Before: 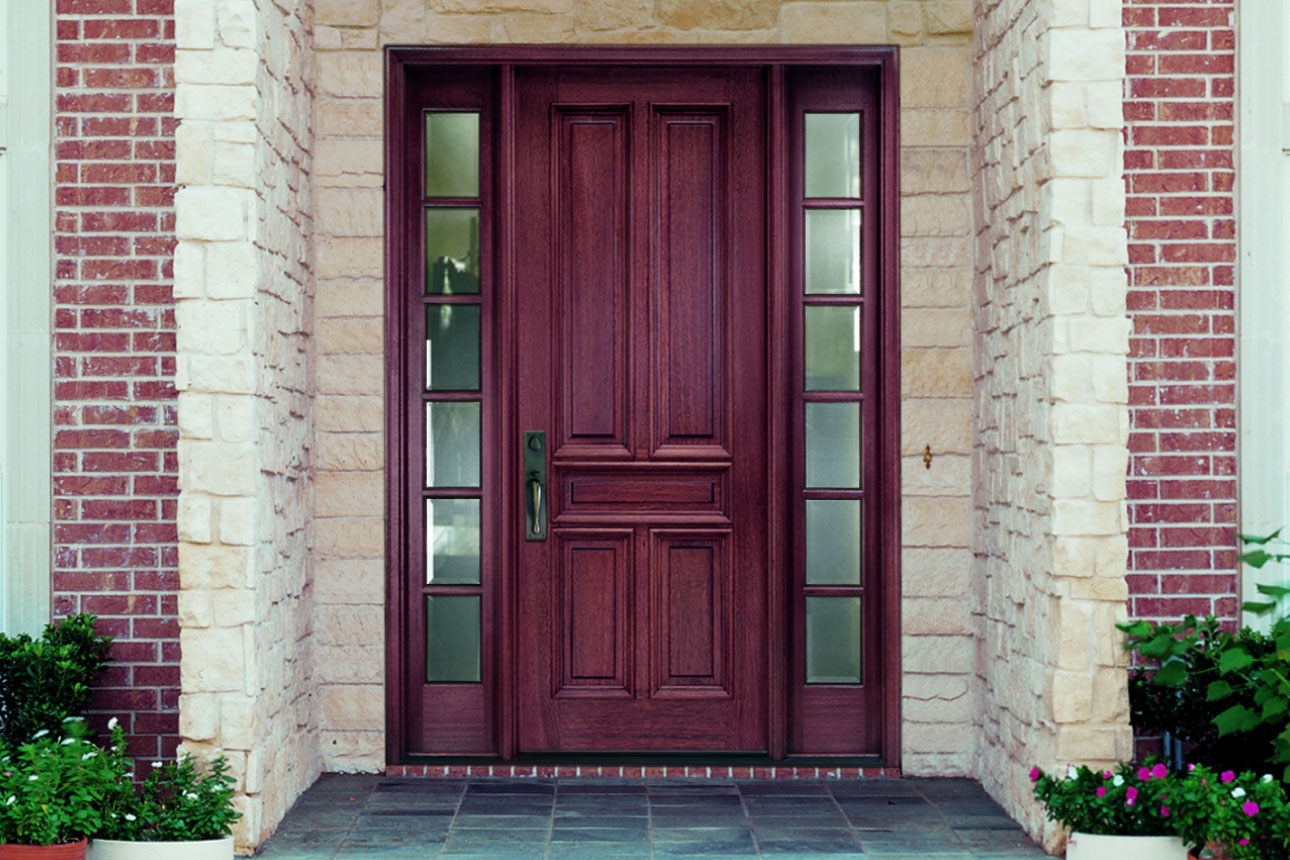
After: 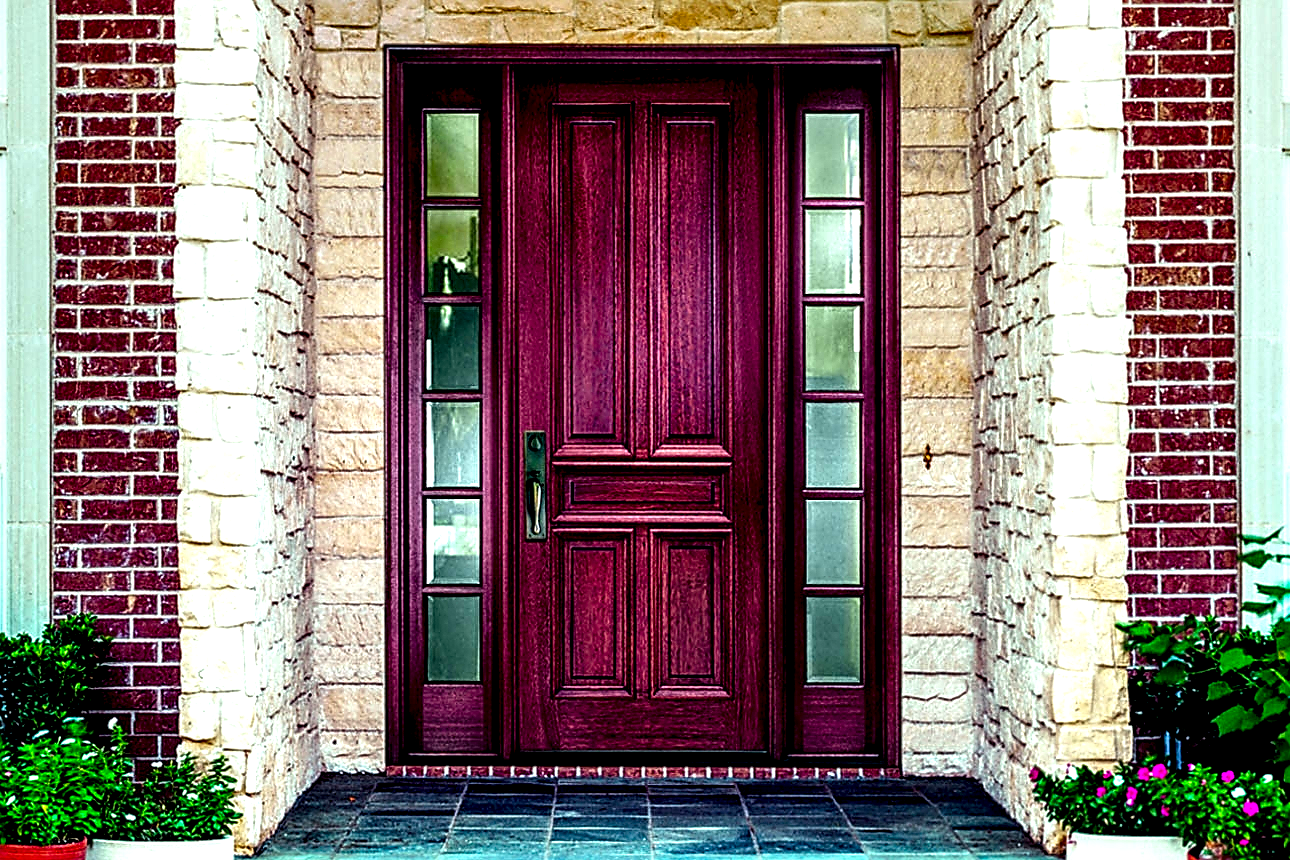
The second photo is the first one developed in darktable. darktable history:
color correction: saturation 1.34
color balance rgb: linear chroma grading › global chroma 15%, perceptual saturation grading › global saturation 30%
local contrast: highlights 115%, shadows 42%, detail 293%
sharpen: amount 1
